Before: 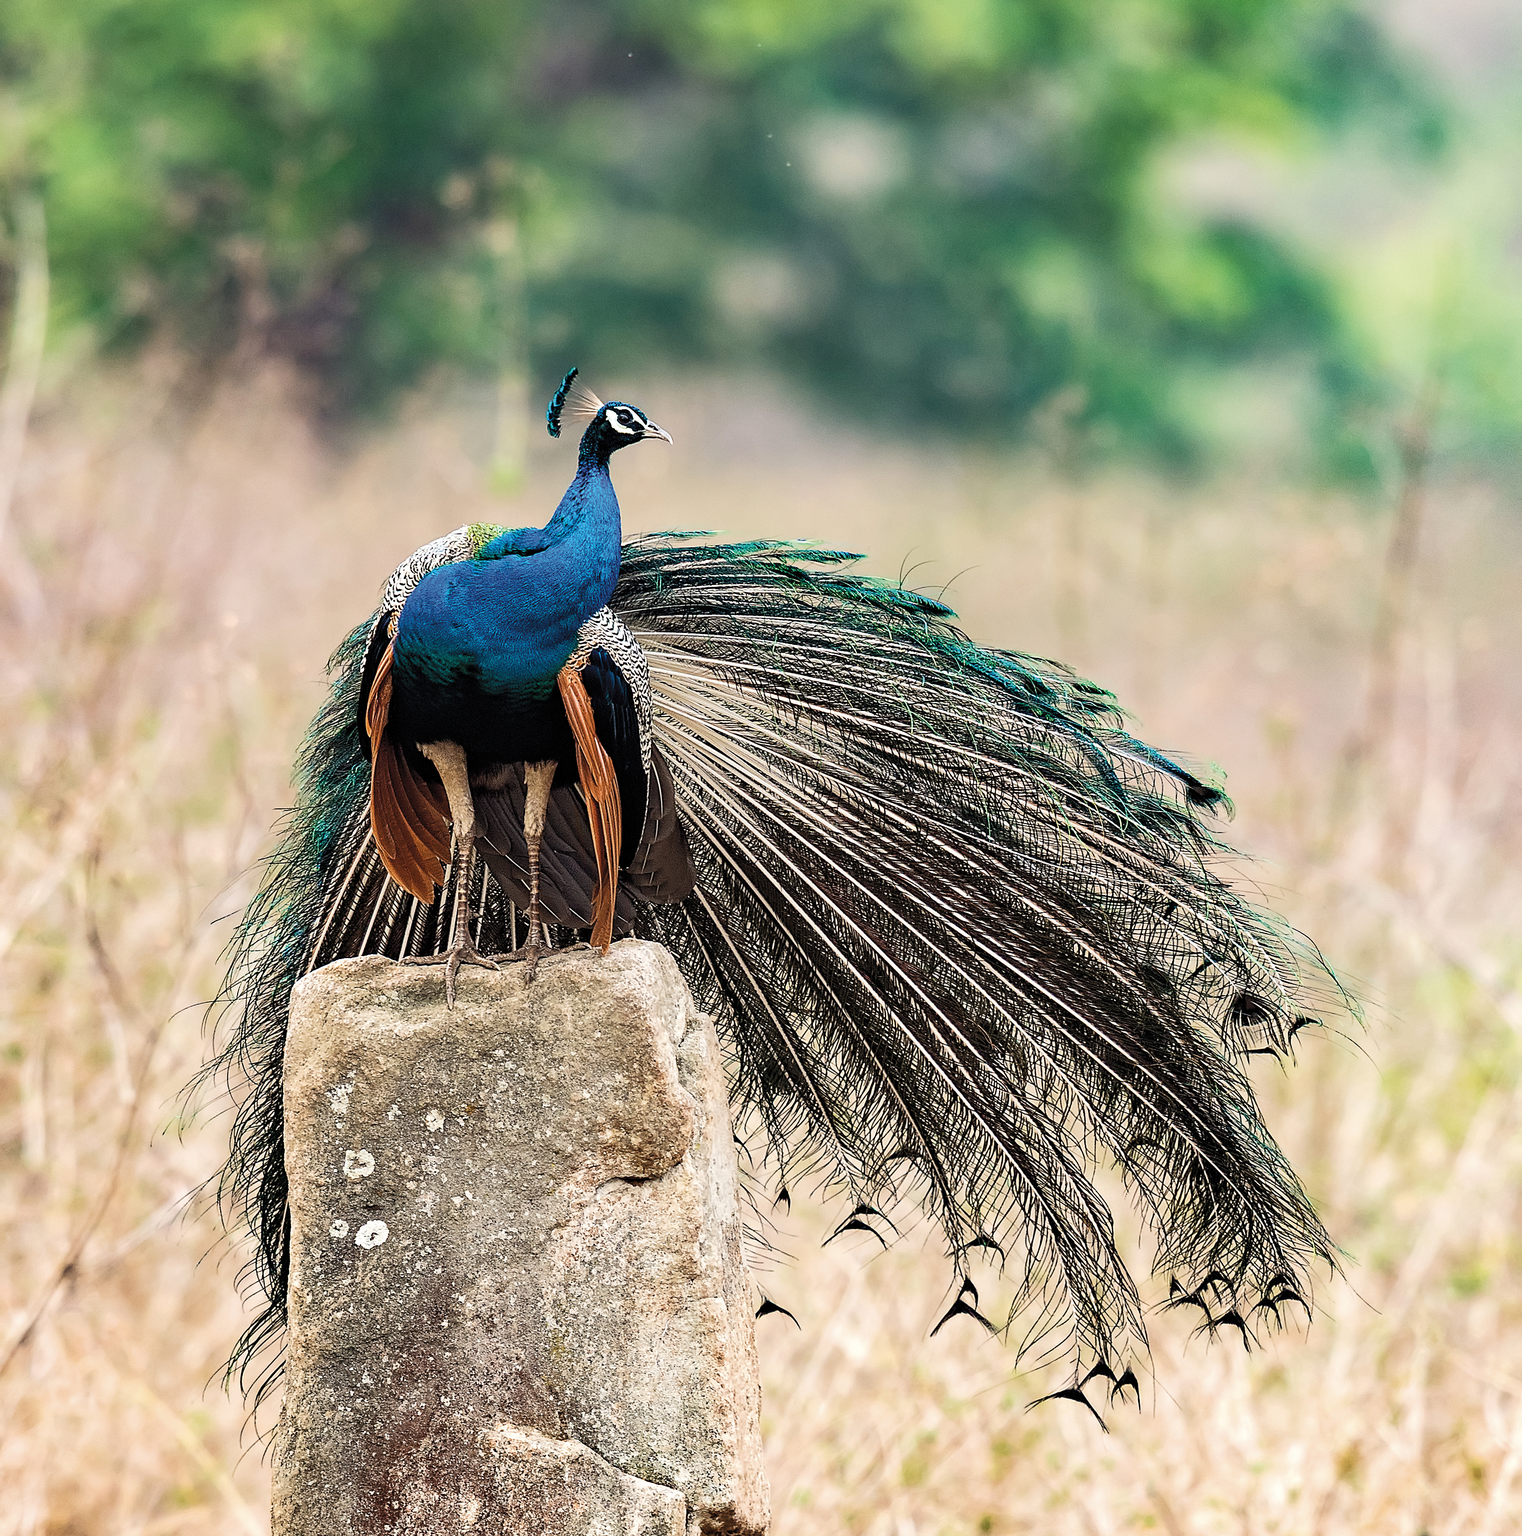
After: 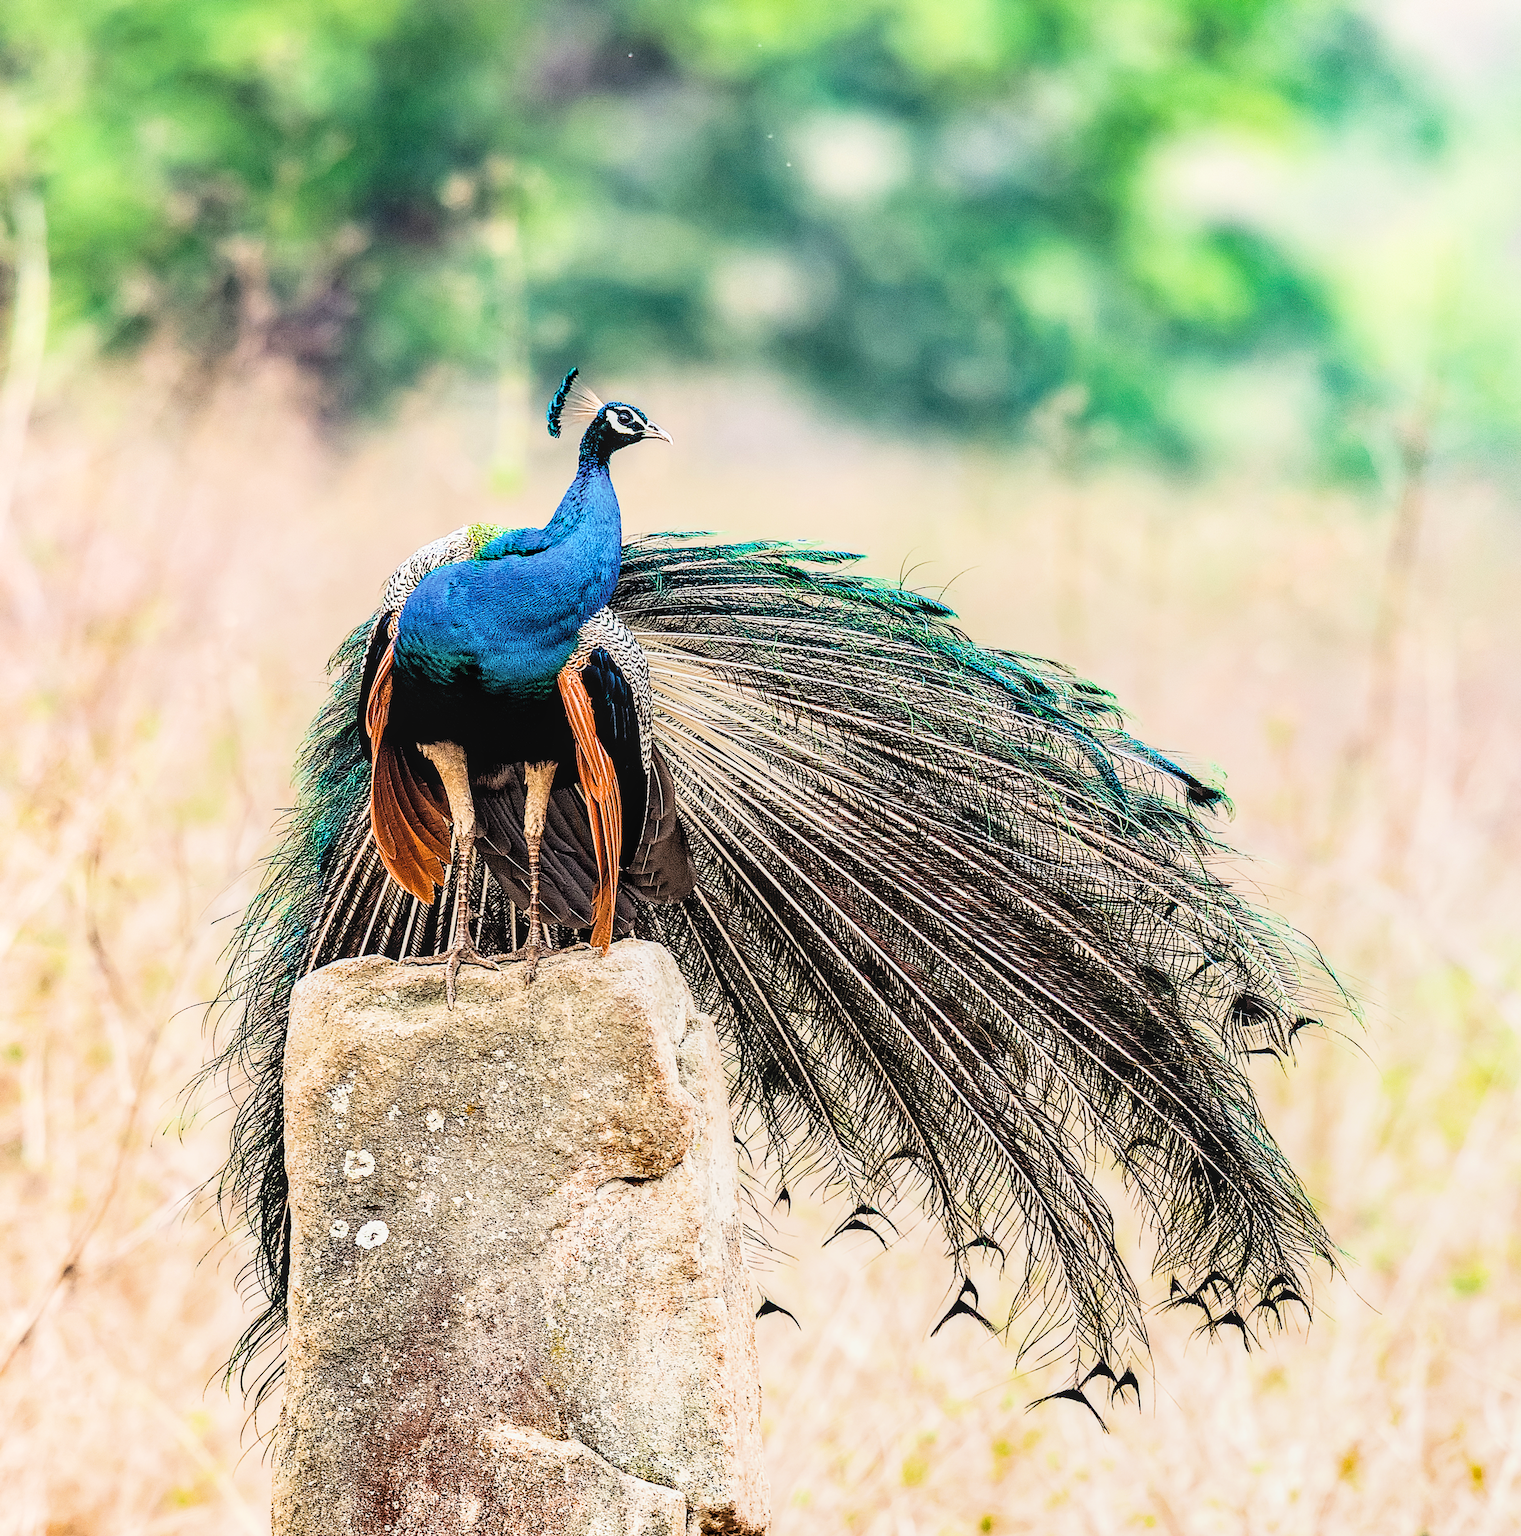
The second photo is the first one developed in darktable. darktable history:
local contrast: on, module defaults
exposure: black level correction 0, exposure 1.1 EV, compensate exposure bias true, compensate highlight preservation false
filmic rgb: black relative exposure -5 EV, hardness 2.88, contrast 1.3
color balance rgb: perceptual saturation grading › global saturation 20%, global vibrance 10%
